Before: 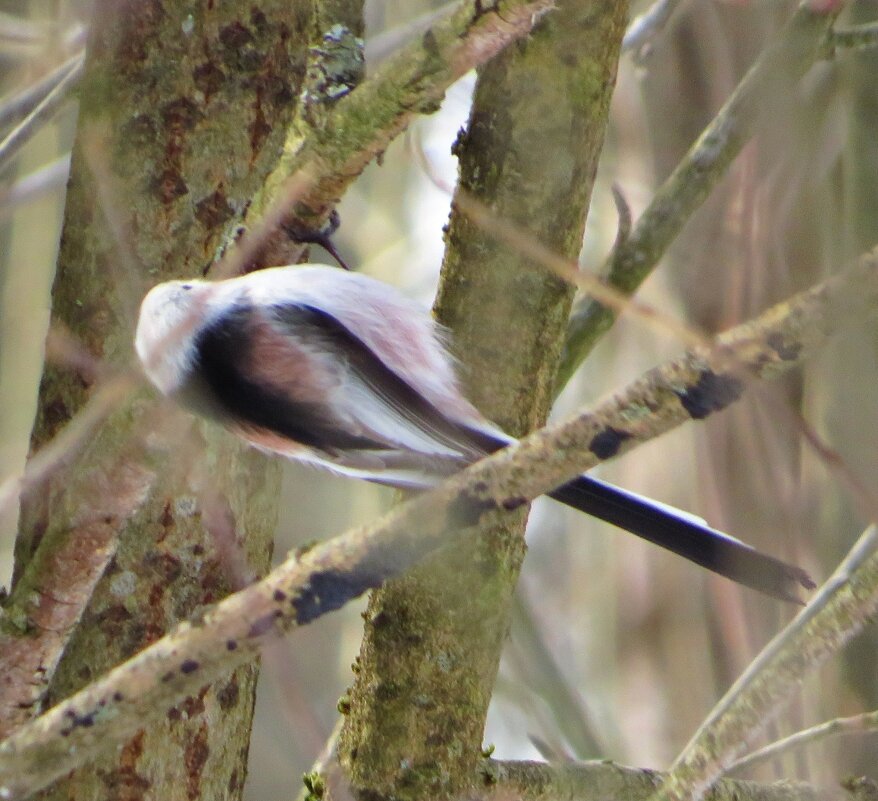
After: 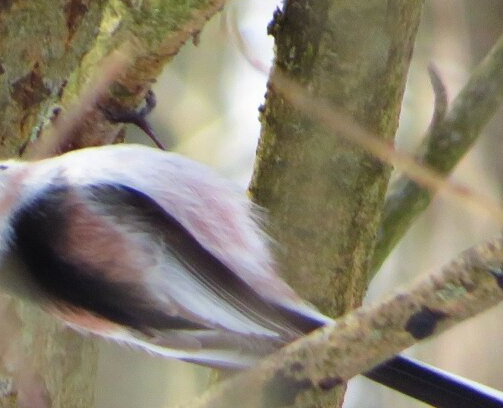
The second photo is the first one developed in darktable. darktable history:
crop: left 21.019%, top 15.072%, right 21.692%, bottom 33.885%
contrast equalizer: y [[0.5, 0.488, 0.462, 0.461, 0.491, 0.5], [0.5 ×6], [0.5 ×6], [0 ×6], [0 ×6]]
